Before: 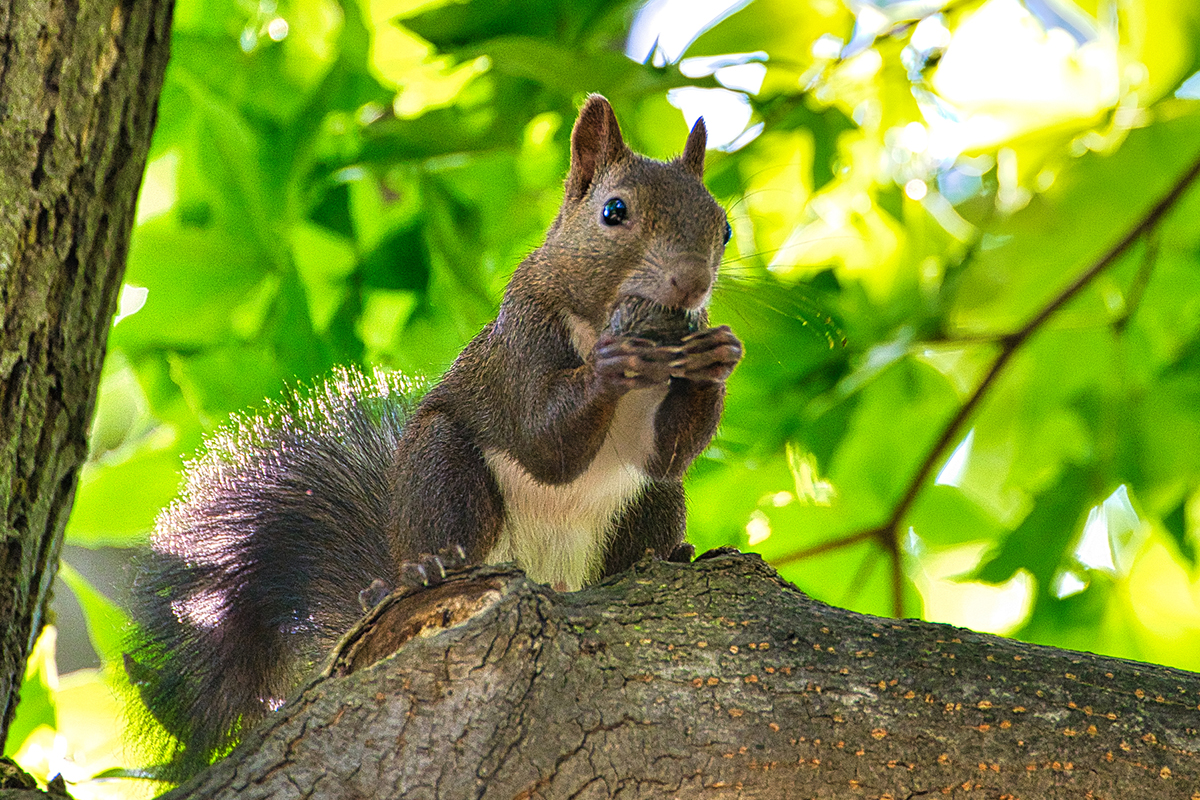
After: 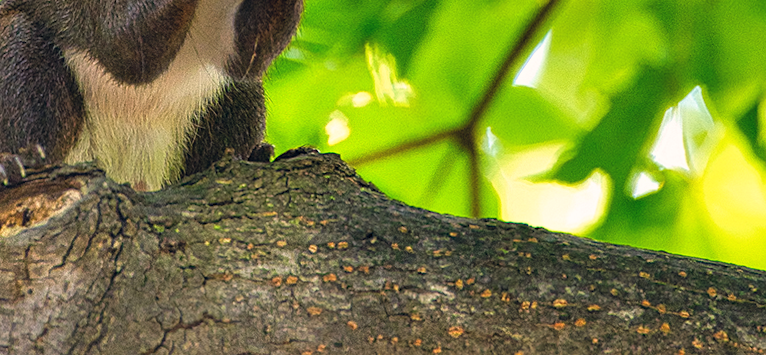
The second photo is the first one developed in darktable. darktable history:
rotate and perspective: rotation 0.174°, lens shift (vertical) 0.013, lens shift (horizontal) 0.019, shear 0.001, automatic cropping original format, crop left 0.007, crop right 0.991, crop top 0.016, crop bottom 0.997
crop and rotate: left 35.509%, top 50.238%, bottom 4.934%
color balance rgb: shadows lift › hue 87.51°, highlights gain › chroma 1.62%, highlights gain › hue 55.1°, global offset › chroma 0.06%, global offset › hue 253.66°, linear chroma grading › global chroma 0.5%
